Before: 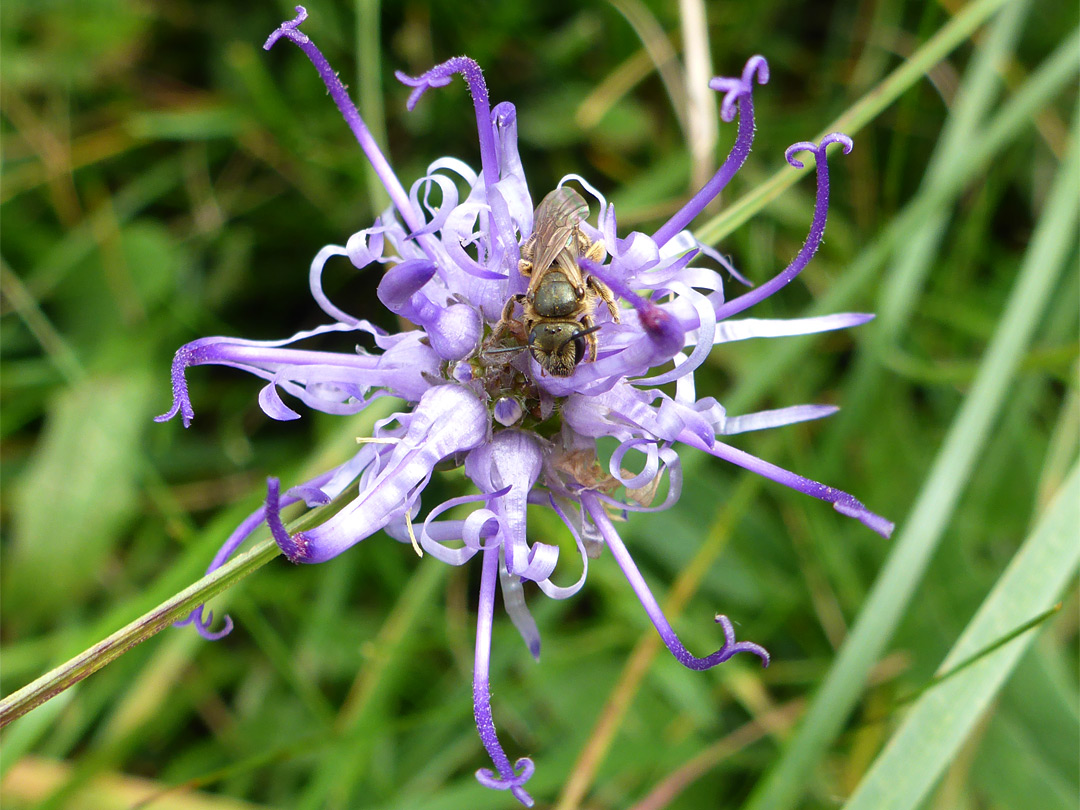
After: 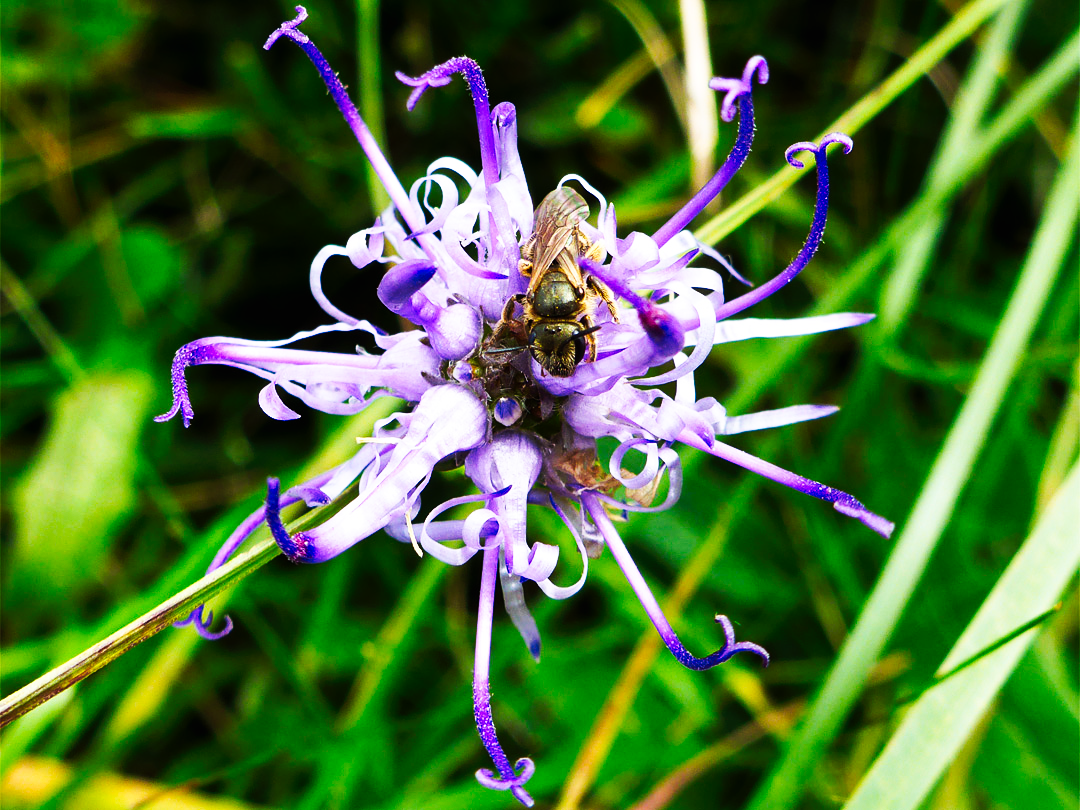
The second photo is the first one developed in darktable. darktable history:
tone curve: curves: ch0 [(0, 0) (0.003, 0.003) (0.011, 0.005) (0.025, 0.005) (0.044, 0.008) (0.069, 0.015) (0.1, 0.023) (0.136, 0.032) (0.177, 0.046) (0.224, 0.072) (0.277, 0.124) (0.335, 0.174) (0.399, 0.253) (0.468, 0.365) (0.543, 0.519) (0.623, 0.675) (0.709, 0.805) (0.801, 0.908) (0.898, 0.97) (1, 1)], preserve colors none
